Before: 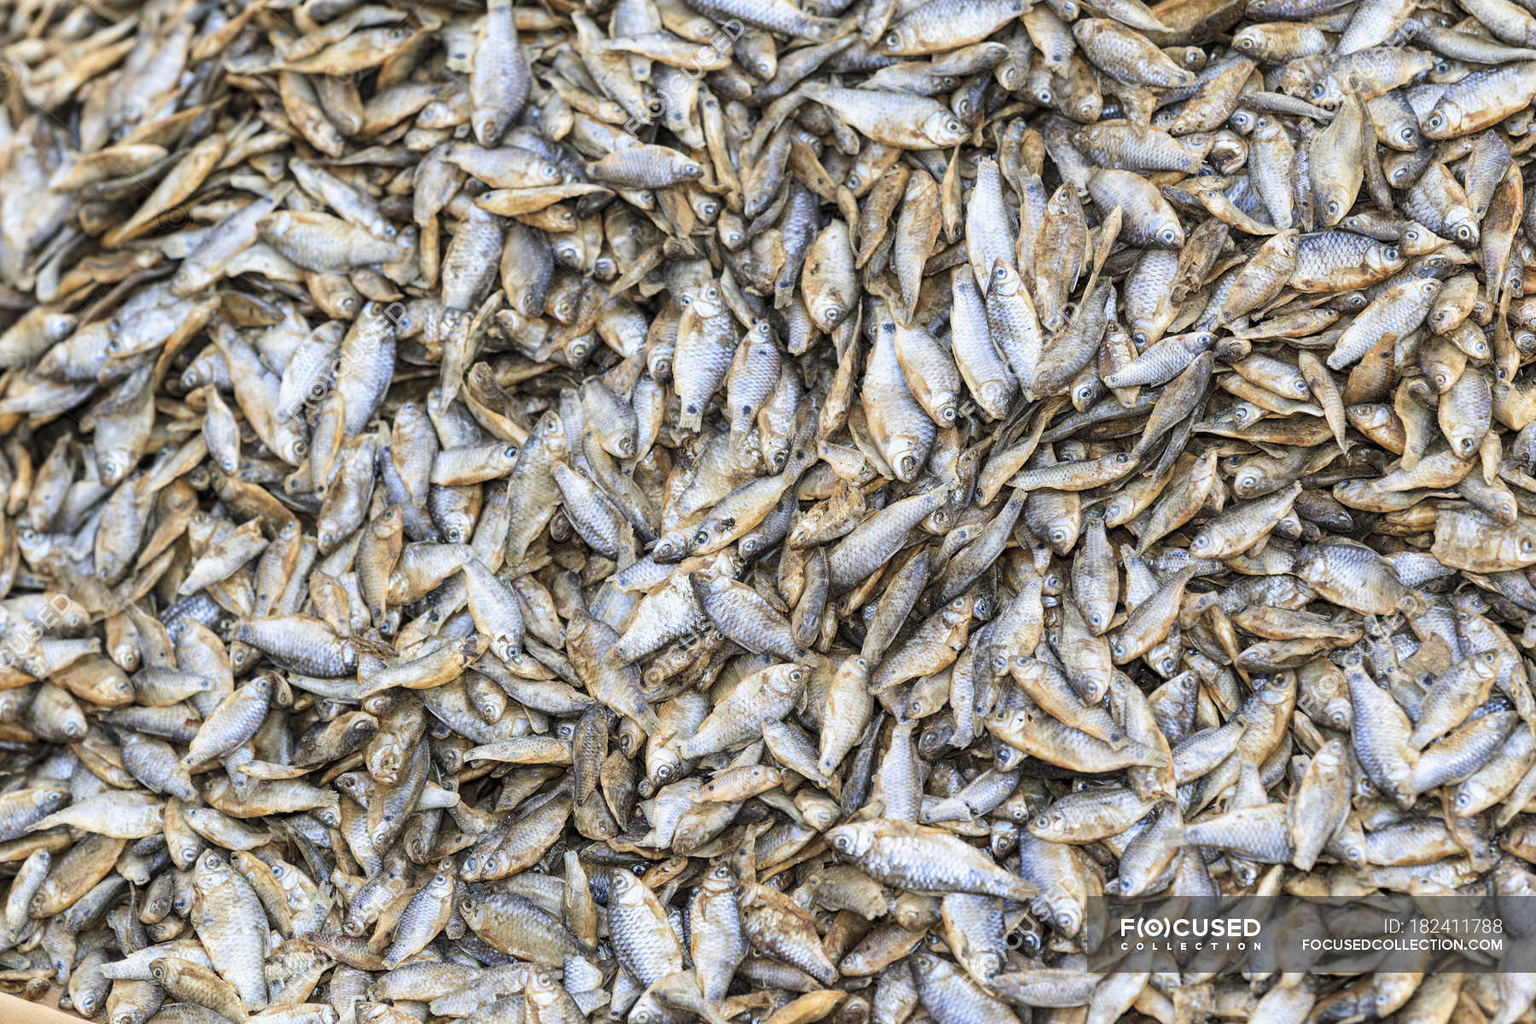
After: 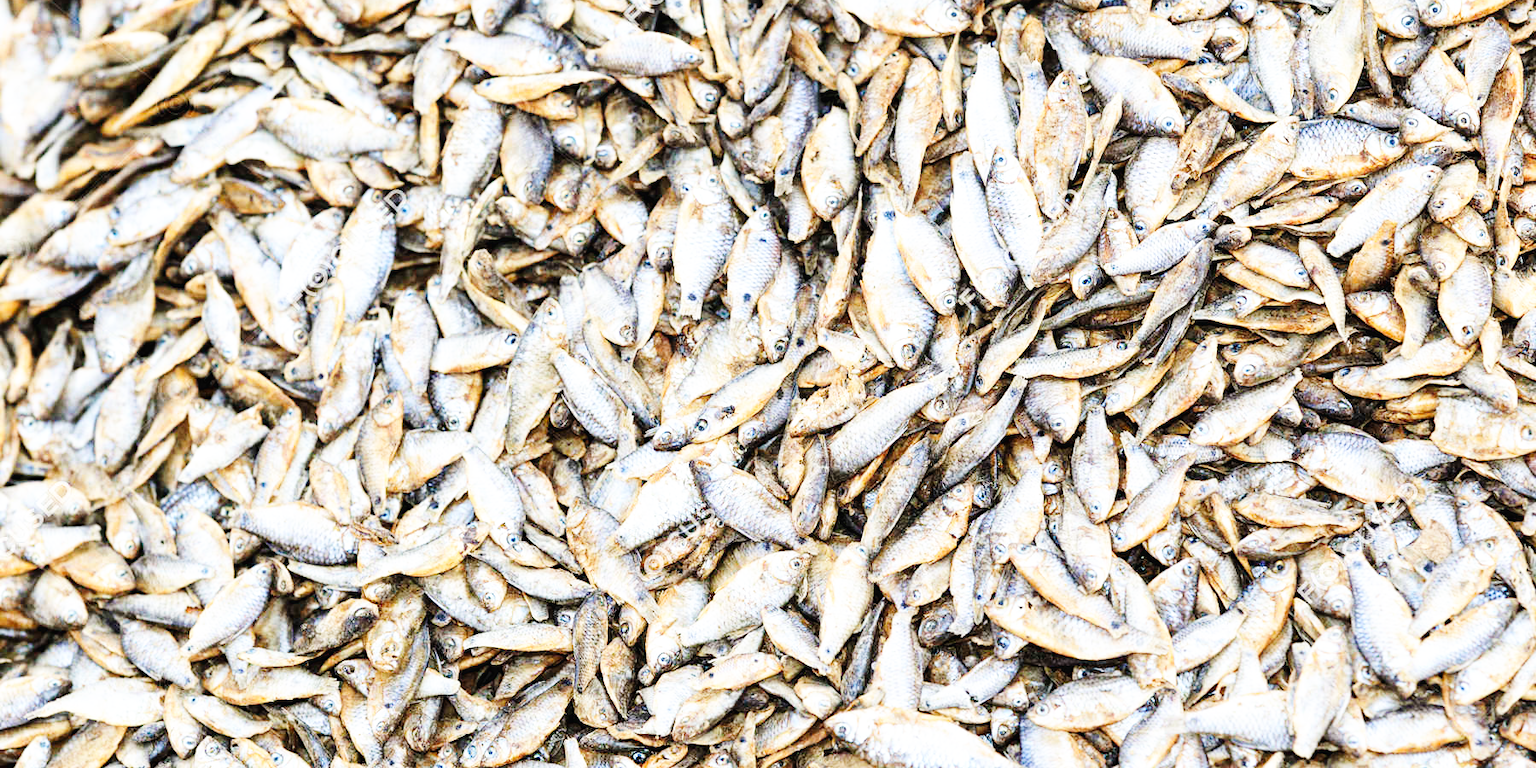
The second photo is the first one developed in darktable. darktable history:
crop: top 11.027%, bottom 13.892%
base curve: curves: ch0 [(0, 0.003) (0.001, 0.002) (0.006, 0.004) (0.02, 0.022) (0.048, 0.086) (0.094, 0.234) (0.162, 0.431) (0.258, 0.629) (0.385, 0.8) (0.548, 0.918) (0.751, 0.988) (1, 1)], preserve colors none
